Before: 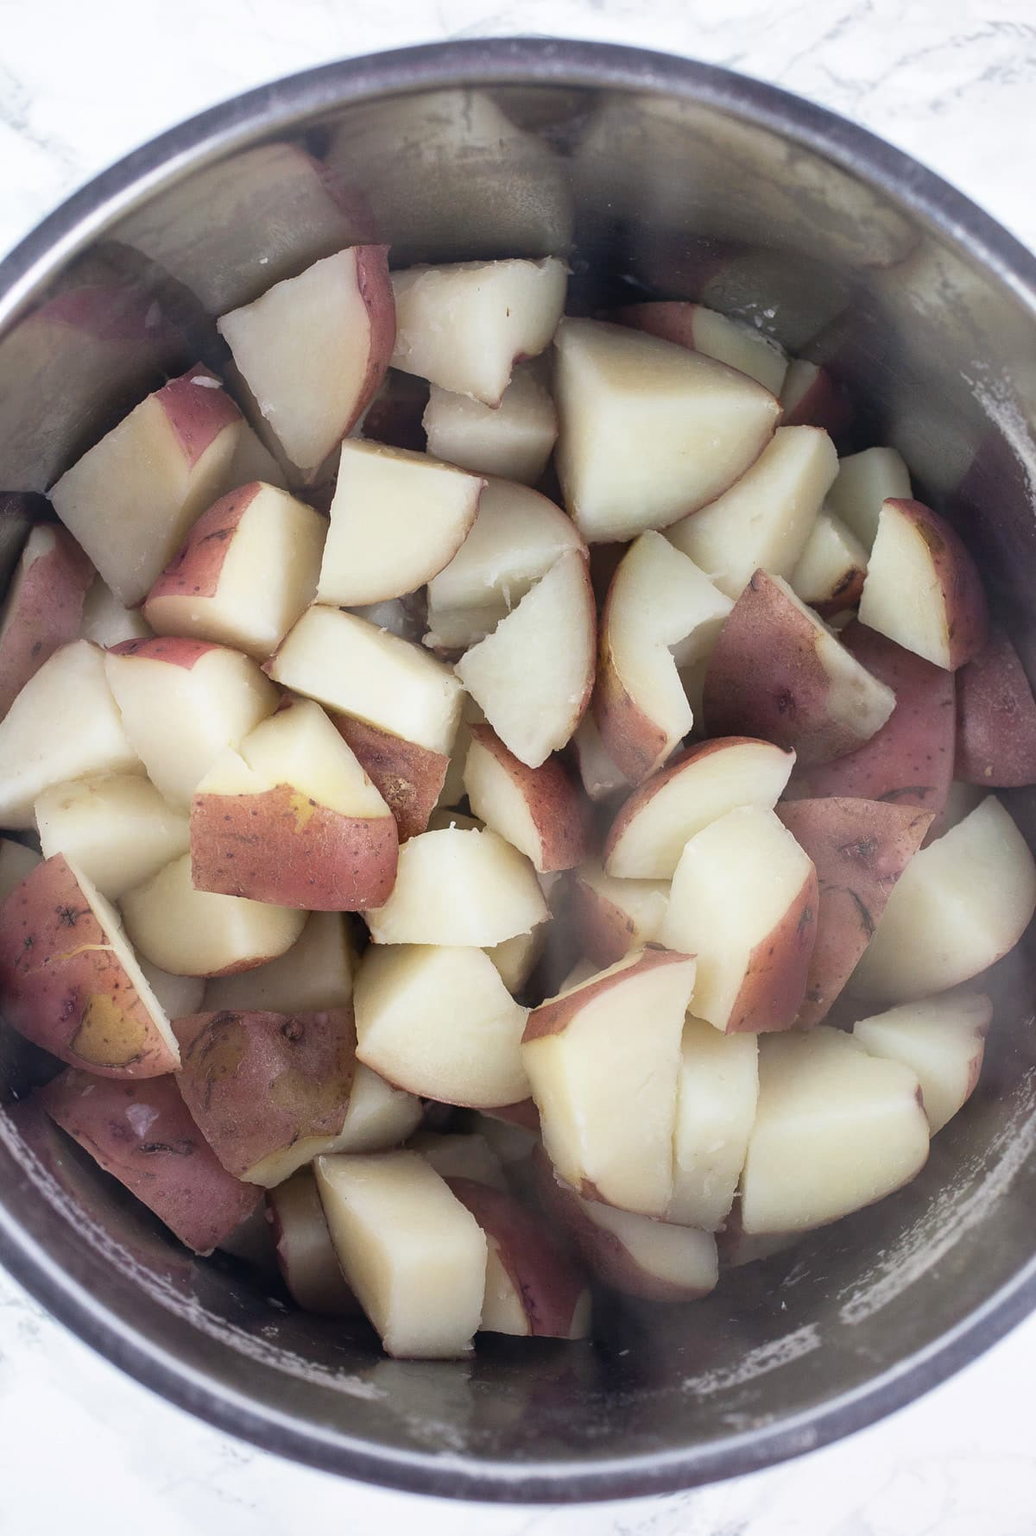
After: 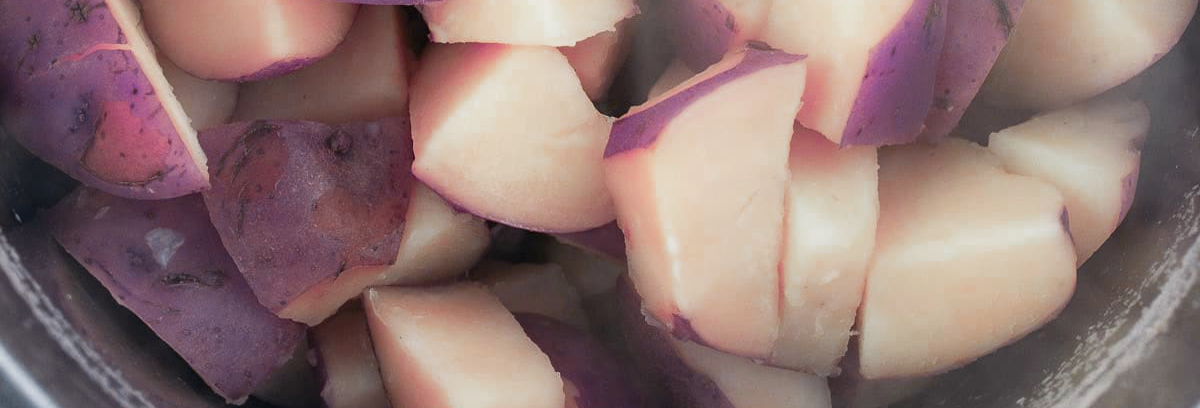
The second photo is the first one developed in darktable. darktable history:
color zones: curves: ch0 [(0.826, 0.353)]; ch1 [(0.242, 0.647) (0.889, 0.342)]; ch2 [(0.246, 0.089) (0.969, 0.068)]
crop and rotate: top 59.079%, bottom 17.959%
